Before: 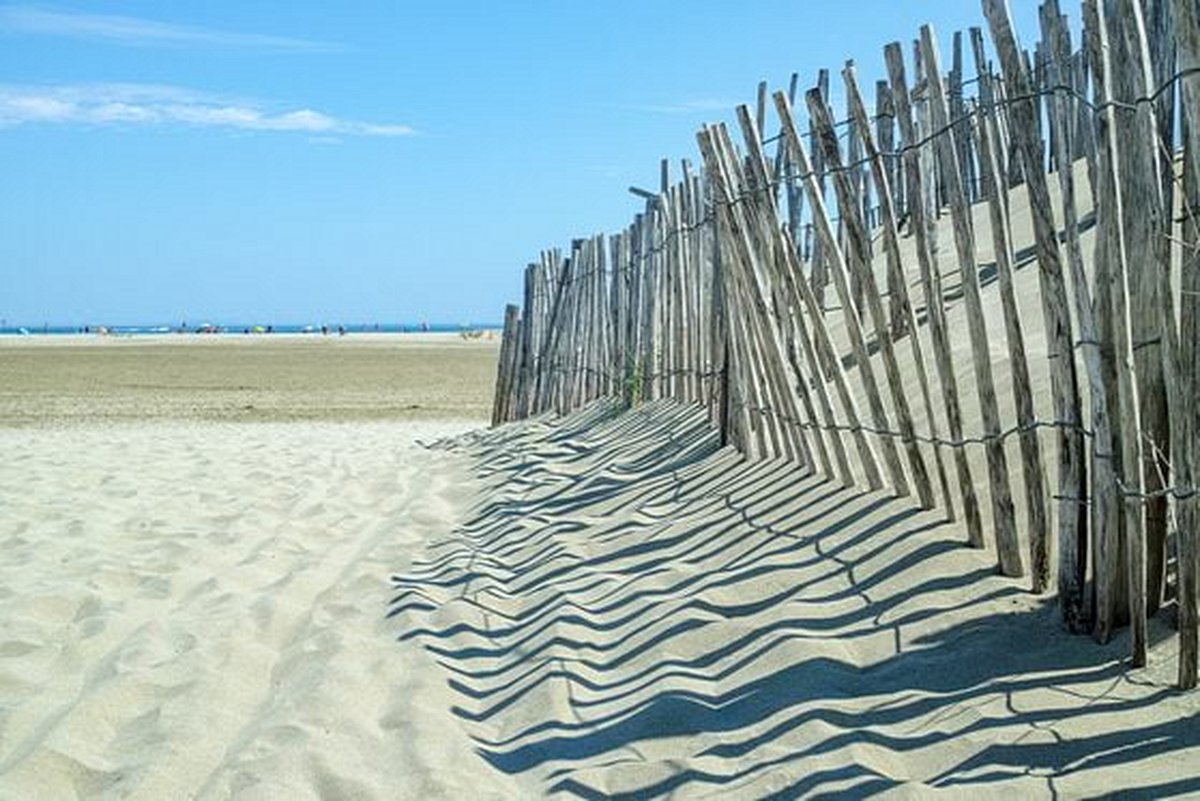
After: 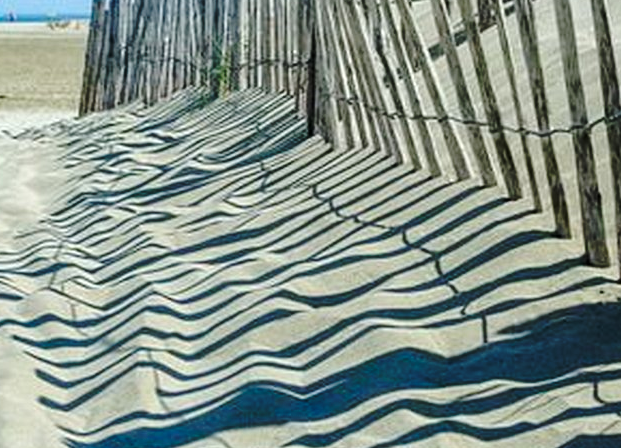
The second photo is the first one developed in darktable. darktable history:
crop: left 34.479%, top 38.822%, right 13.718%, bottom 5.172%
base curve: curves: ch0 [(0, 0) (0.073, 0.04) (0.157, 0.139) (0.492, 0.492) (0.758, 0.758) (1, 1)], preserve colors none
